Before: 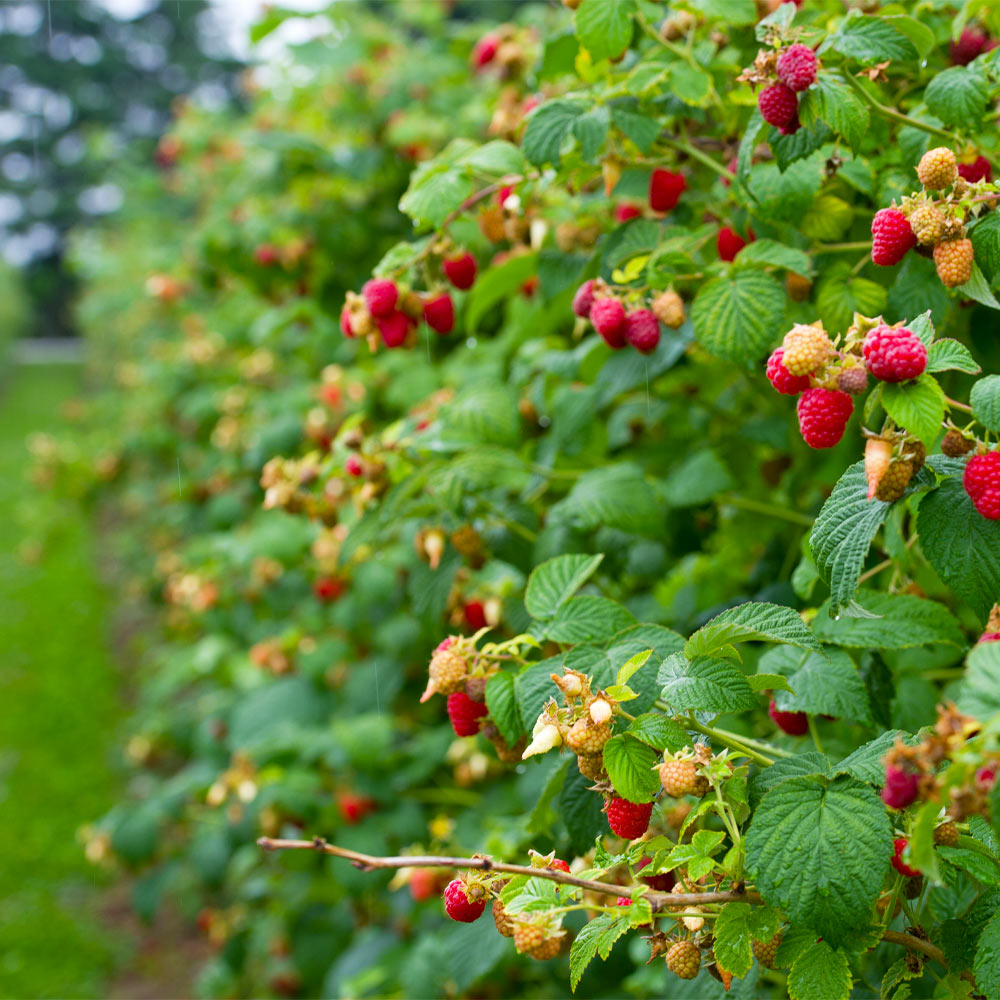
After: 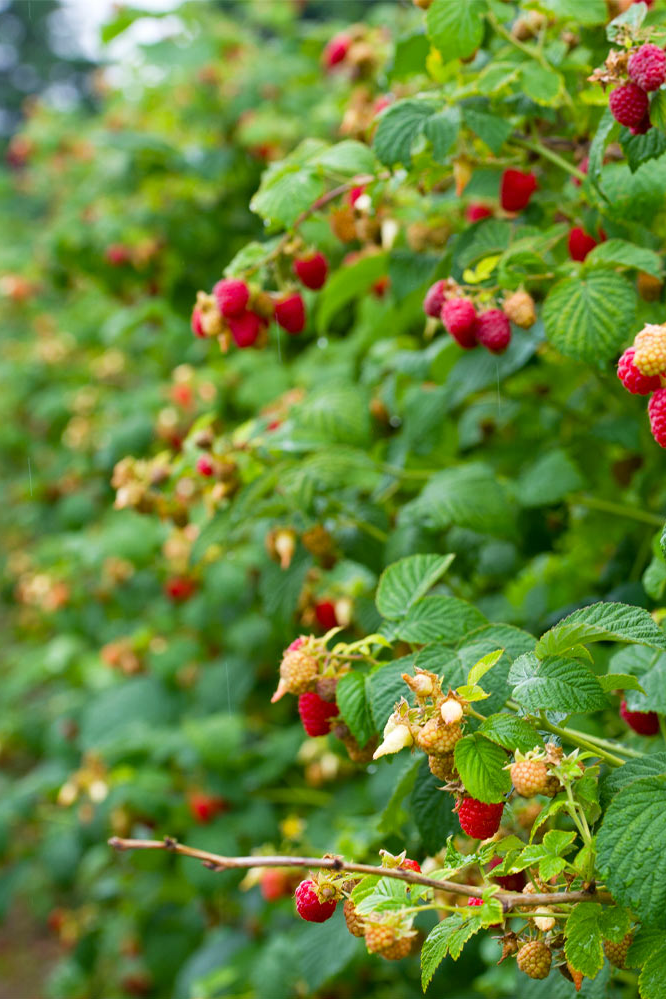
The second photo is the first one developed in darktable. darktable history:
crop and rotate: left 14.914%, right 18.446%
